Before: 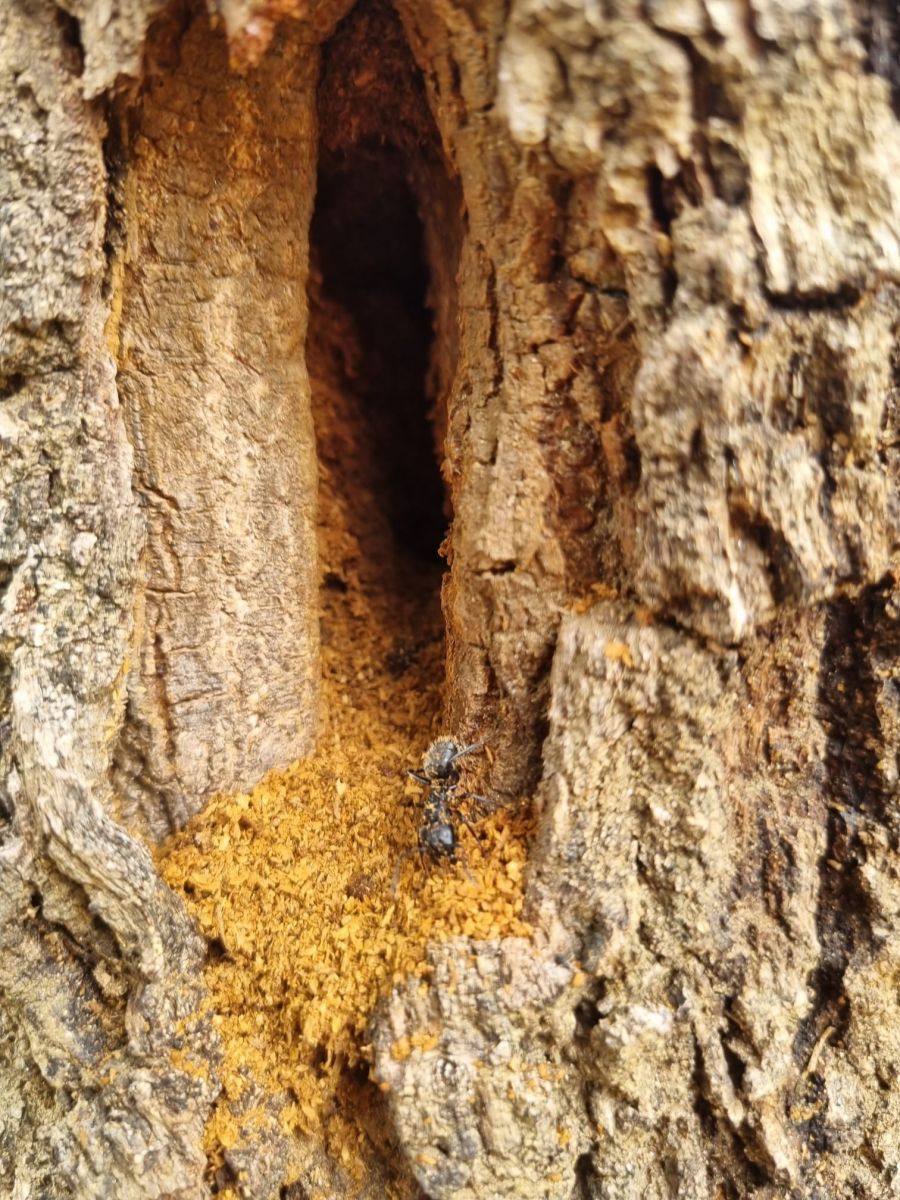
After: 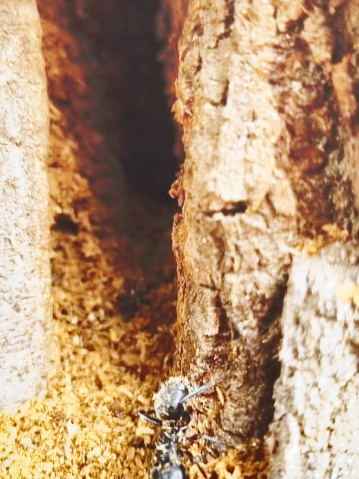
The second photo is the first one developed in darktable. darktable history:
color calibration: x 0.372, y 0.386, temperature 4283.97 K
local contrast: mode bilateral grid, contrast 20, coarseness 50, detail 120%, midtone range 0.2
shadows and highlights: radius 171.16, shadows 27, white point adjustment 3.13, highlights -67.95, soften with gaussian
tone curve: curves: ch0 [(0, 0) (0.003, 0.202) (0.011, 0.205) (0.025, 0.222) (0.044, 0.258) (0.069, 0.298) (0.1, 0.321) (0.136, 0.333) (0.177, 0.38) (0.224, 0.439) (0.277, 0.51) (0.335, 0.594) (0.399, 0.675) (0.468, 0.743) (0.543, 0.805) (0.623, 0.861) (0.709, 0.905) (0.801, 0.931) (0.898, 0.941) (1, 1)], preserve colors none
crop: left 30%, top 30%, right 30%, bottom 30%
